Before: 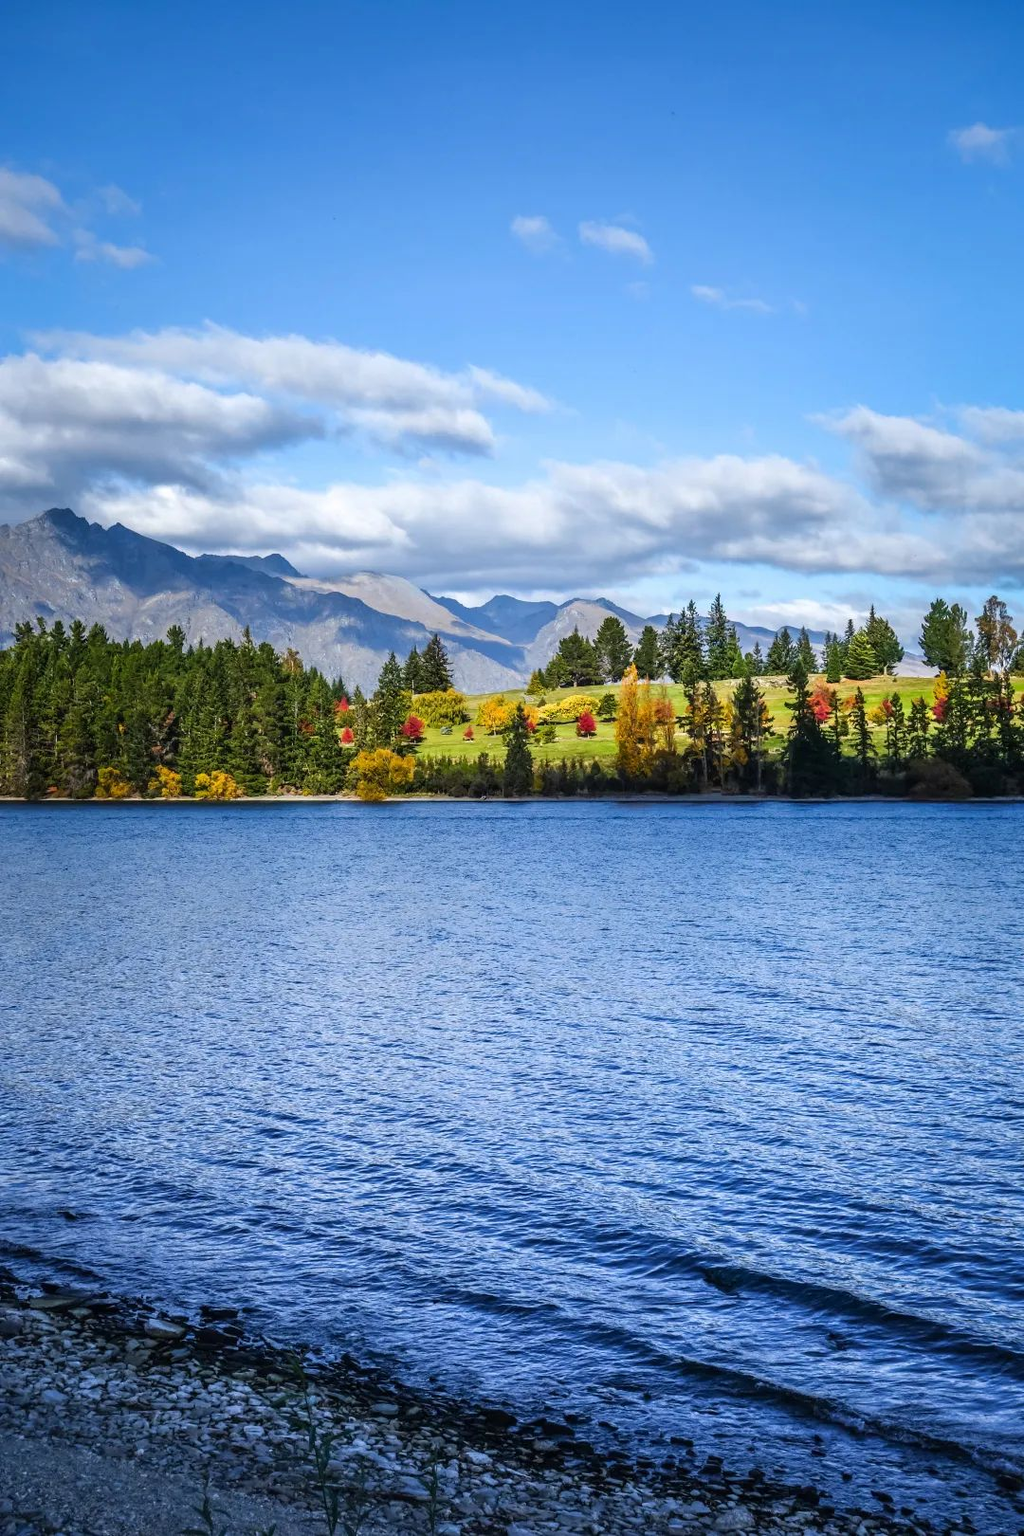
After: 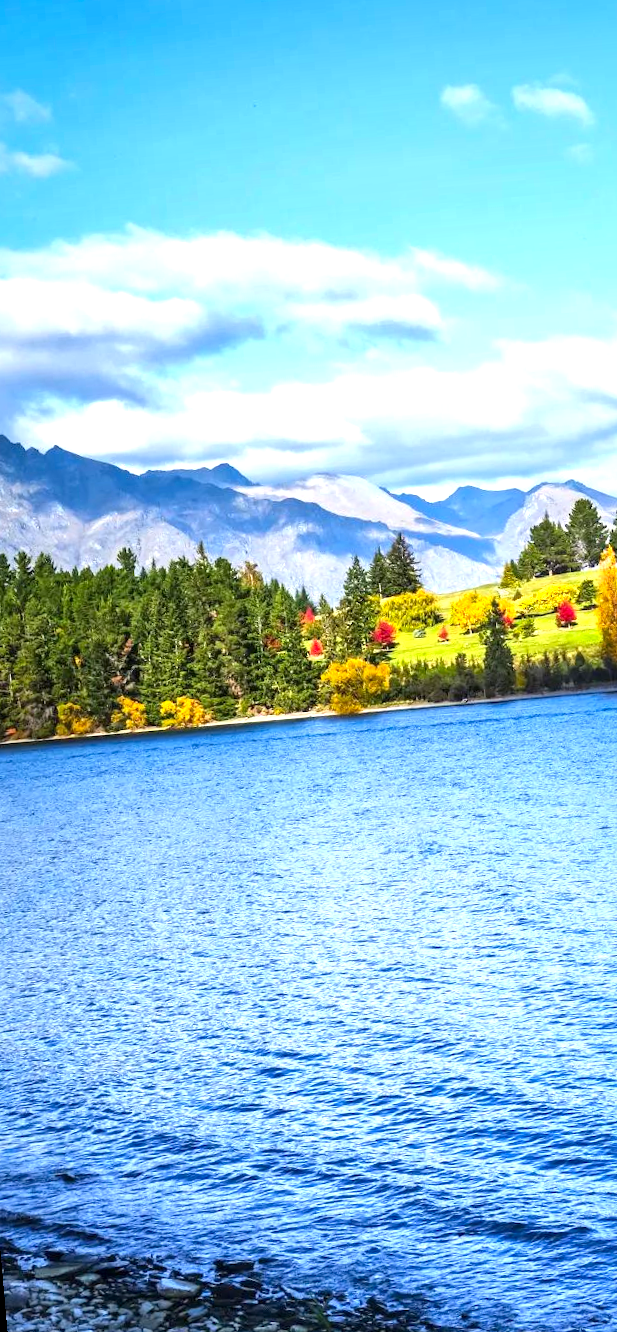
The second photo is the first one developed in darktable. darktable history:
crop: left 5.114%, right 38.589%
contrast brightness saturation: contrast 0.07, brightness 0.08, saturation 0.18
local contrast: mode bilateral grid, contrast 20, coarseness 50, detail 150%, midtone range 0.2
rotate and perspective: rotation -5°, crop left 0.05, crop right 0.952, crop top 0.11, crop bottom 0.89
exposure: black level correction 0, exposure 0.9 EV, compensate exposure bias true, compensate highlight preservation false
